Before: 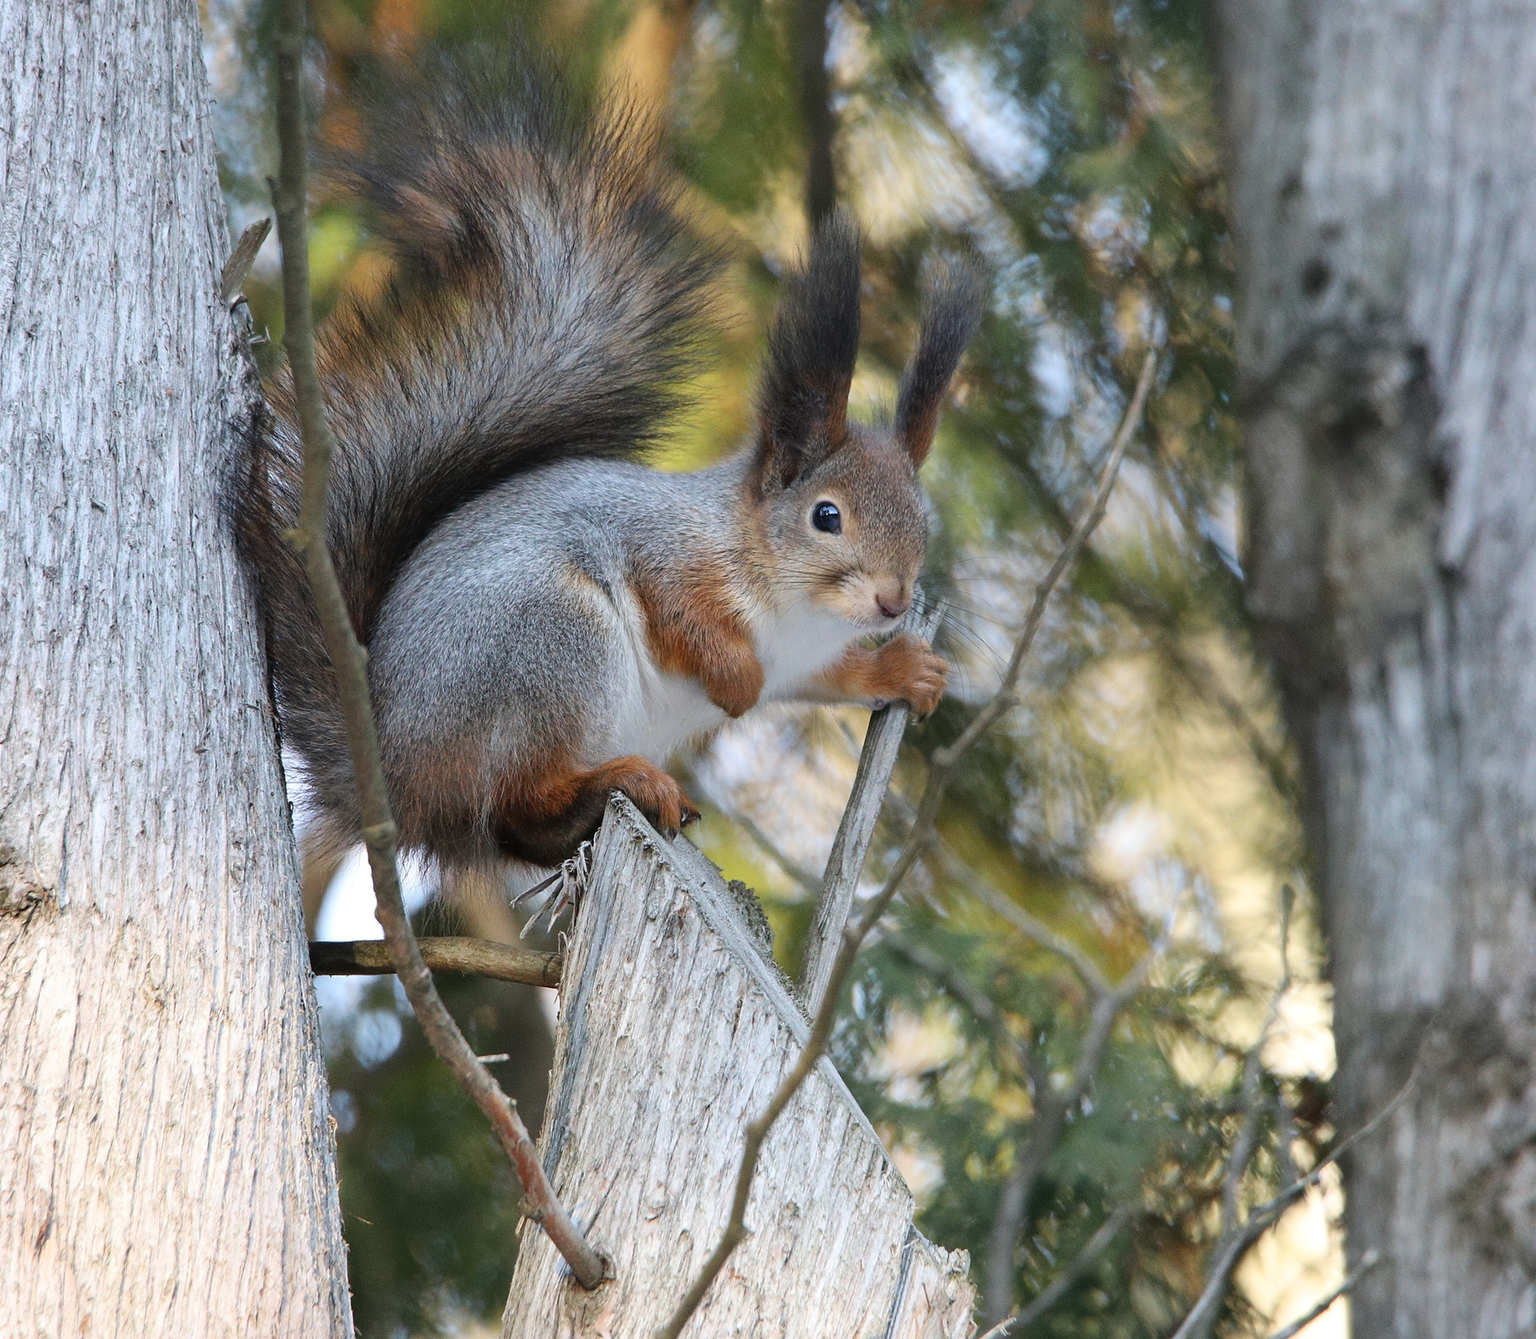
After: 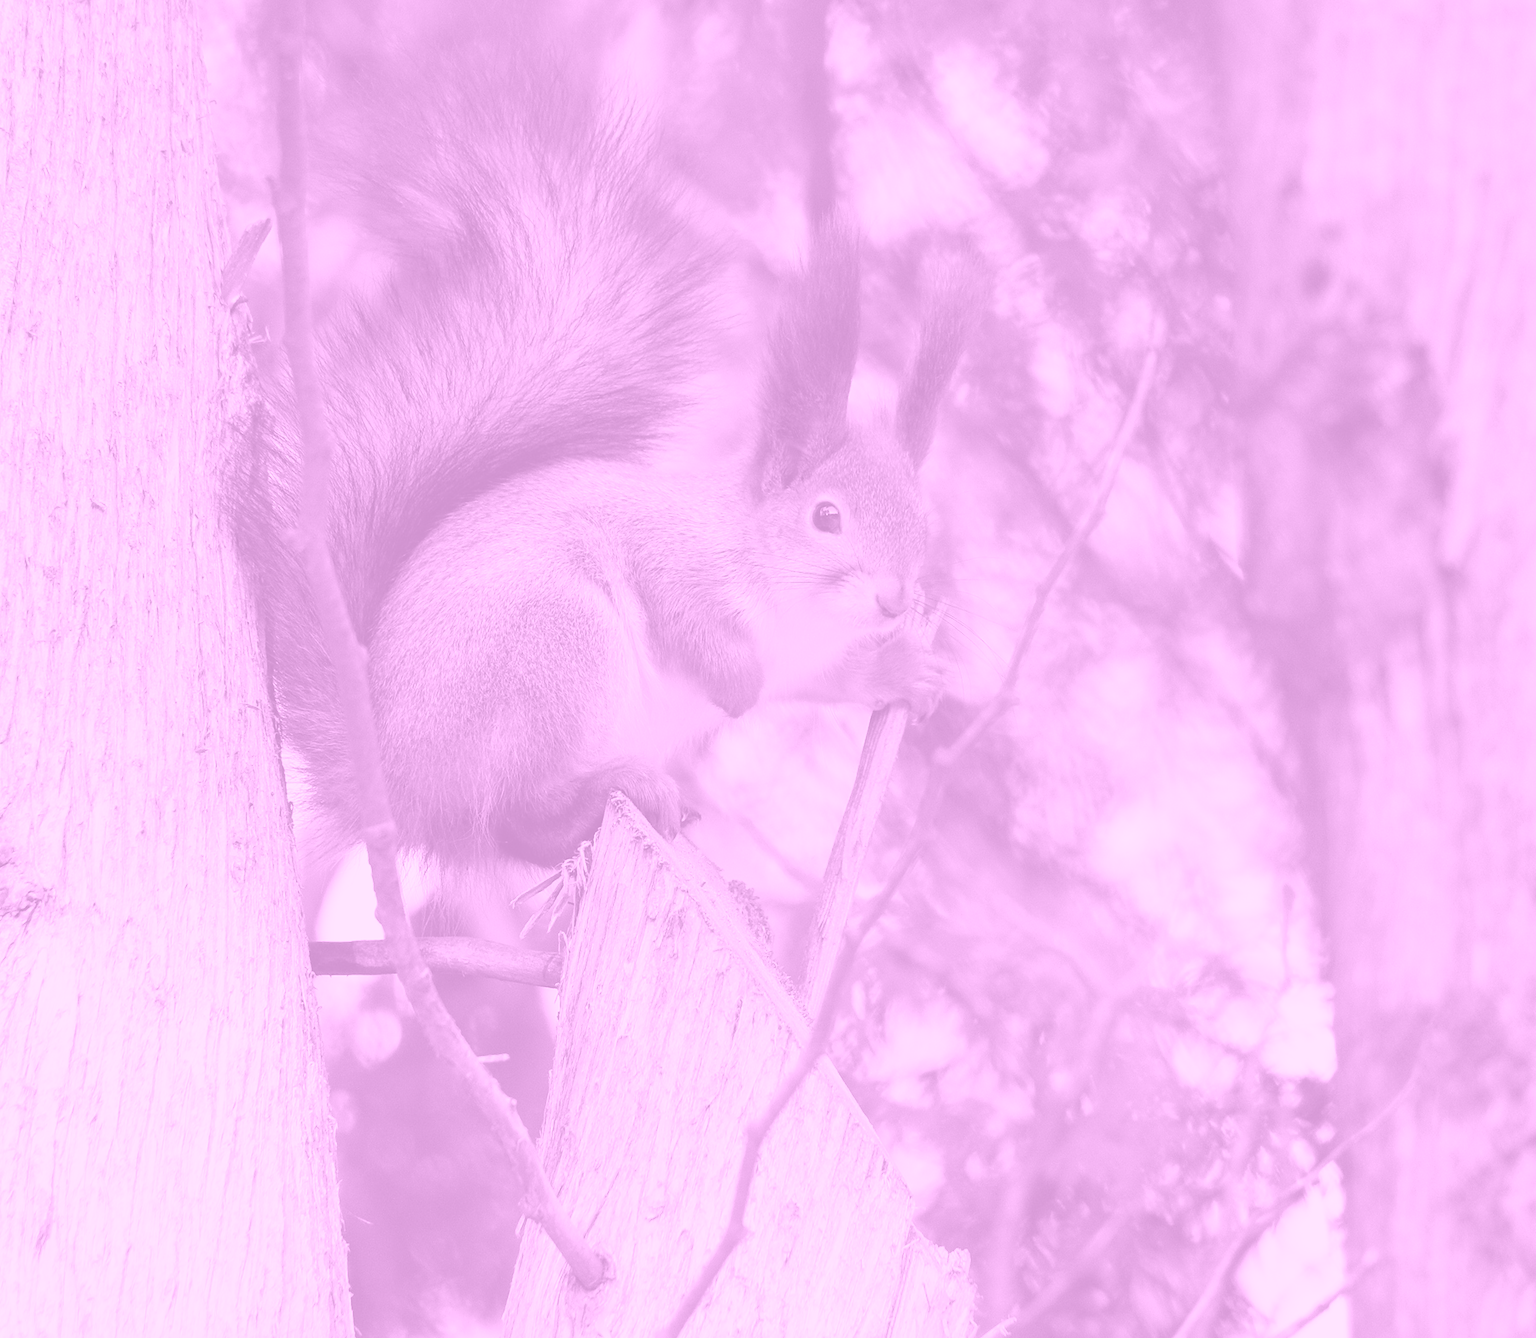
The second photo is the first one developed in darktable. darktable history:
colorize: hue 331.2°, saturation 69%, source mix 30.28%, lightness 69.02%, version 1
exposure: compensate highlight preservation false
